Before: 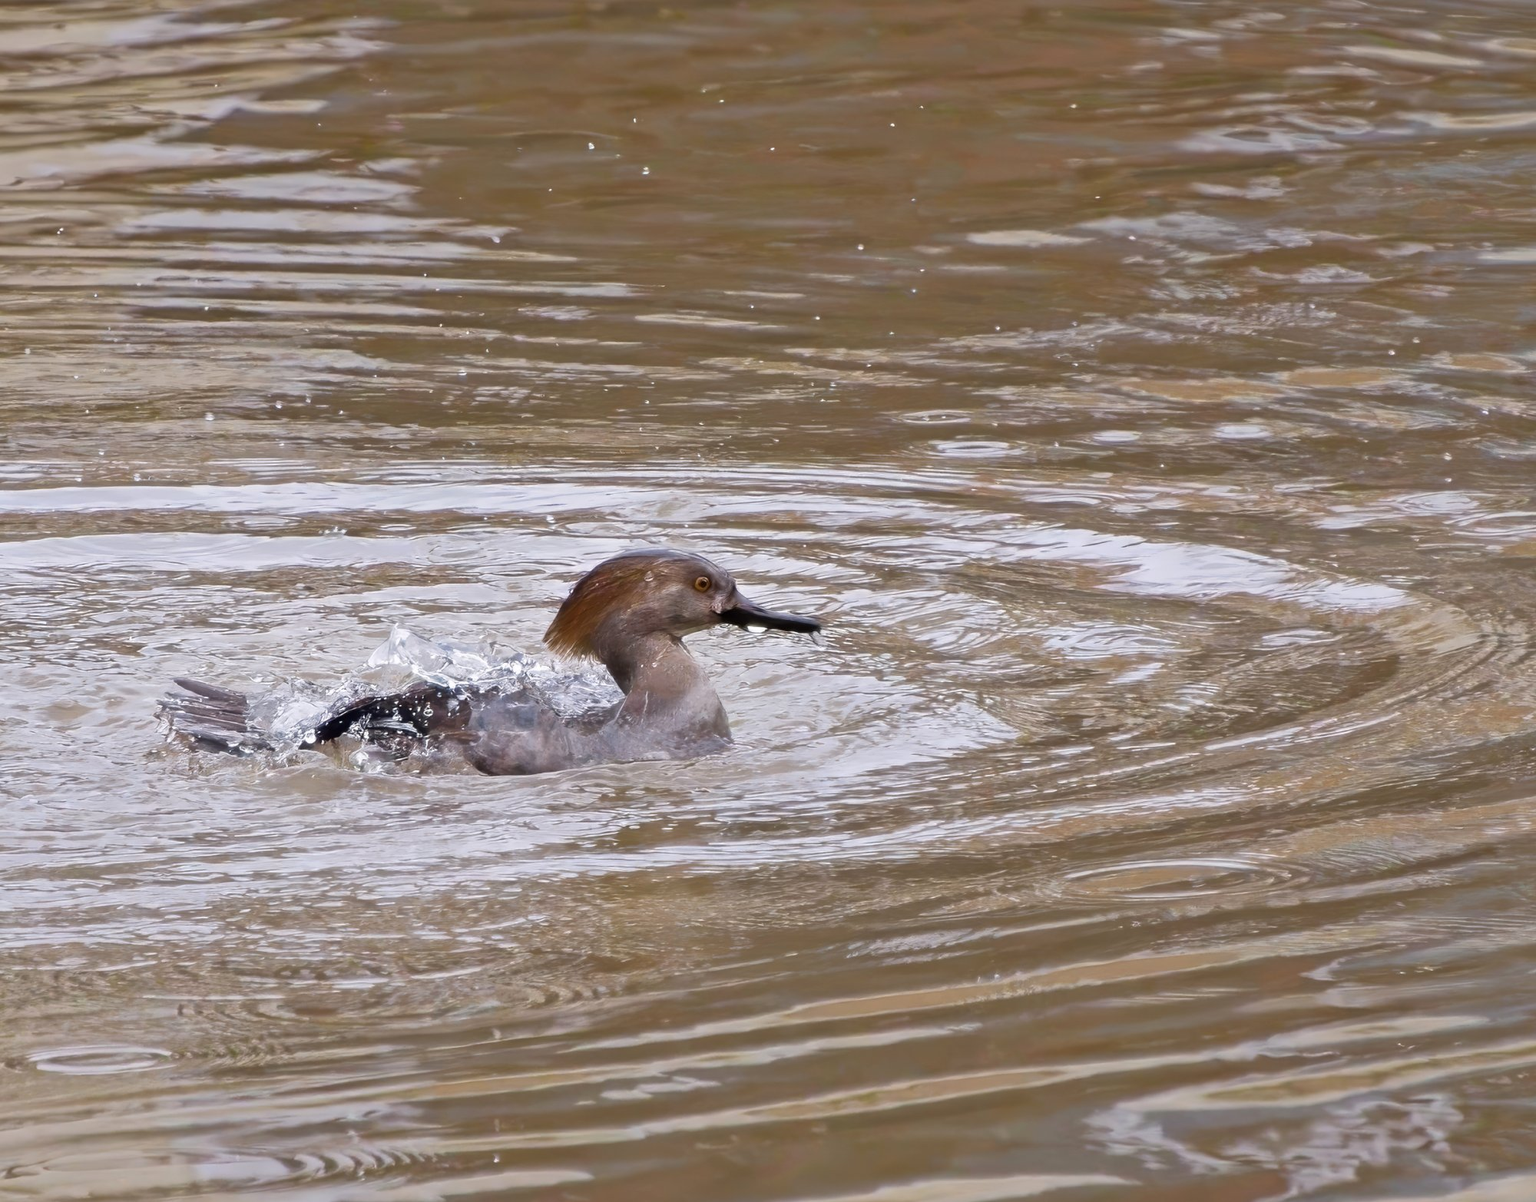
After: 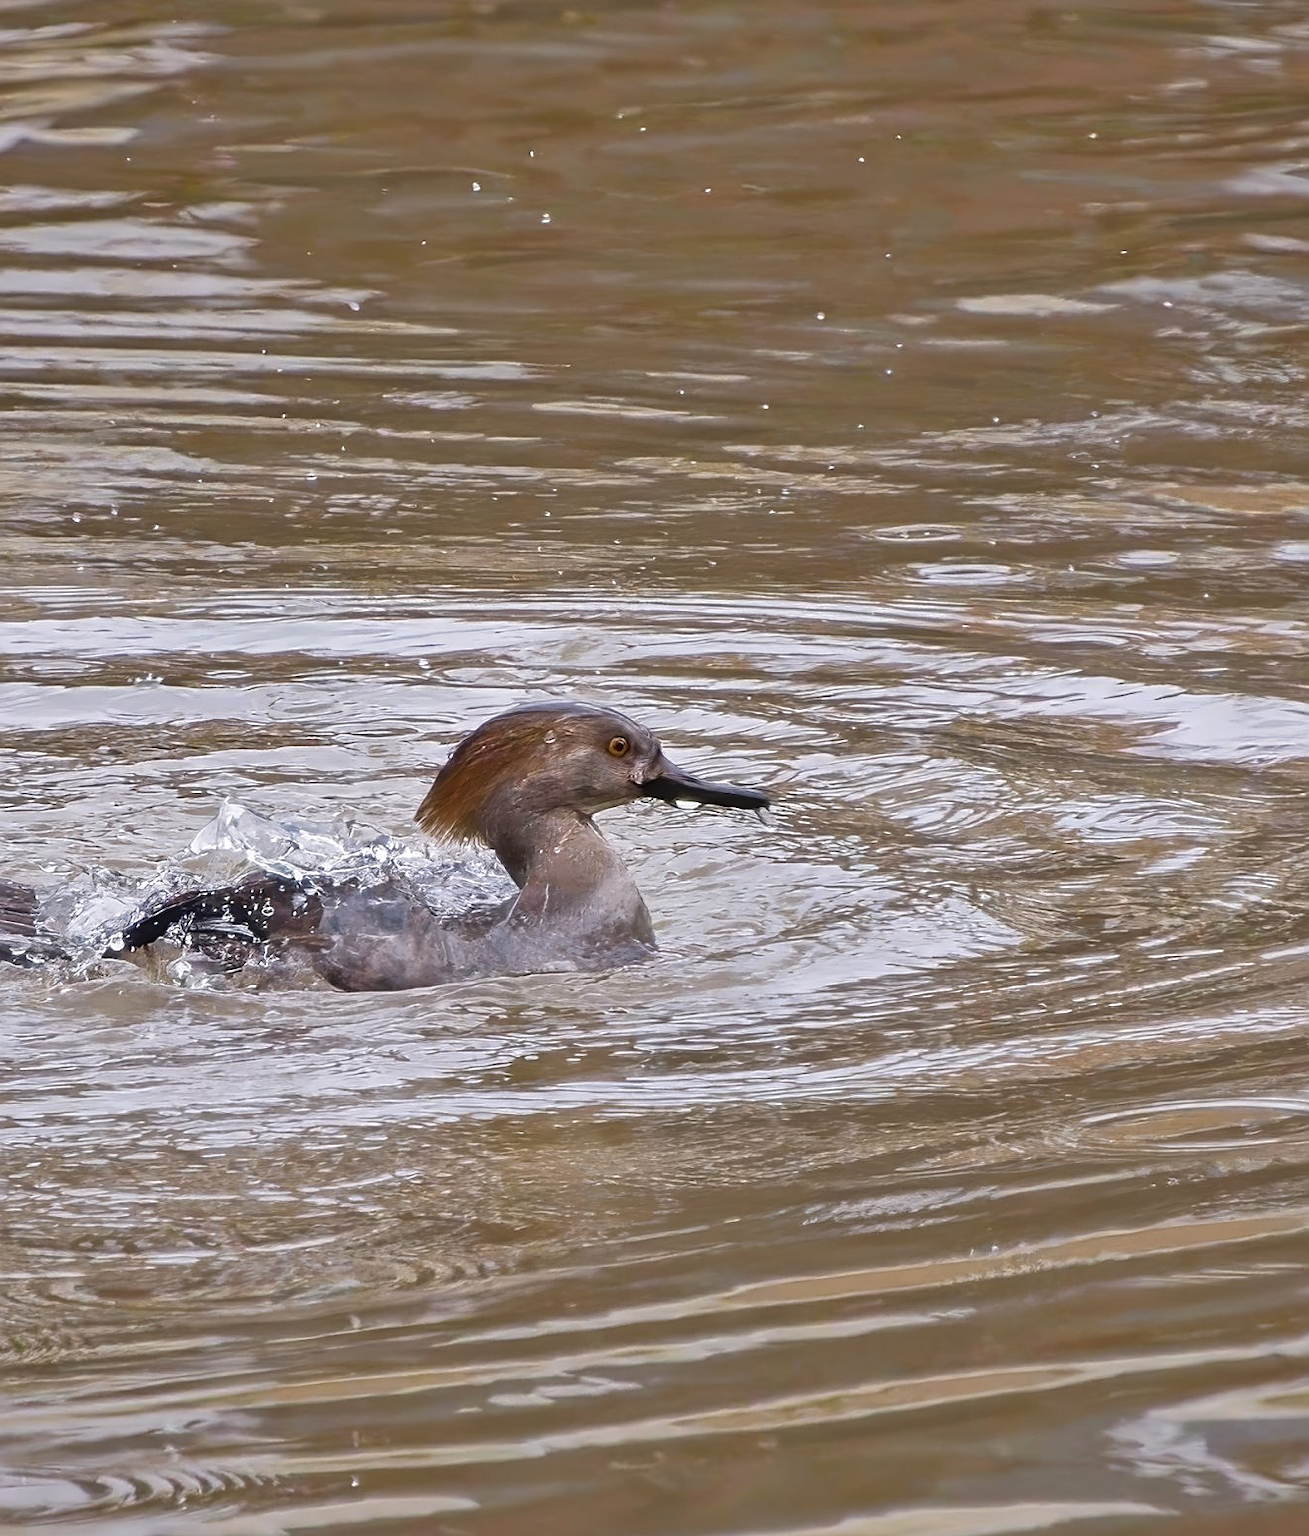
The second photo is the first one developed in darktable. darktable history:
shadows and highlights: soften with gaussian
local contrast: detail 110%
crop and rotate: left 14.292%, right 19.041%
sharpen: on, module defaults
